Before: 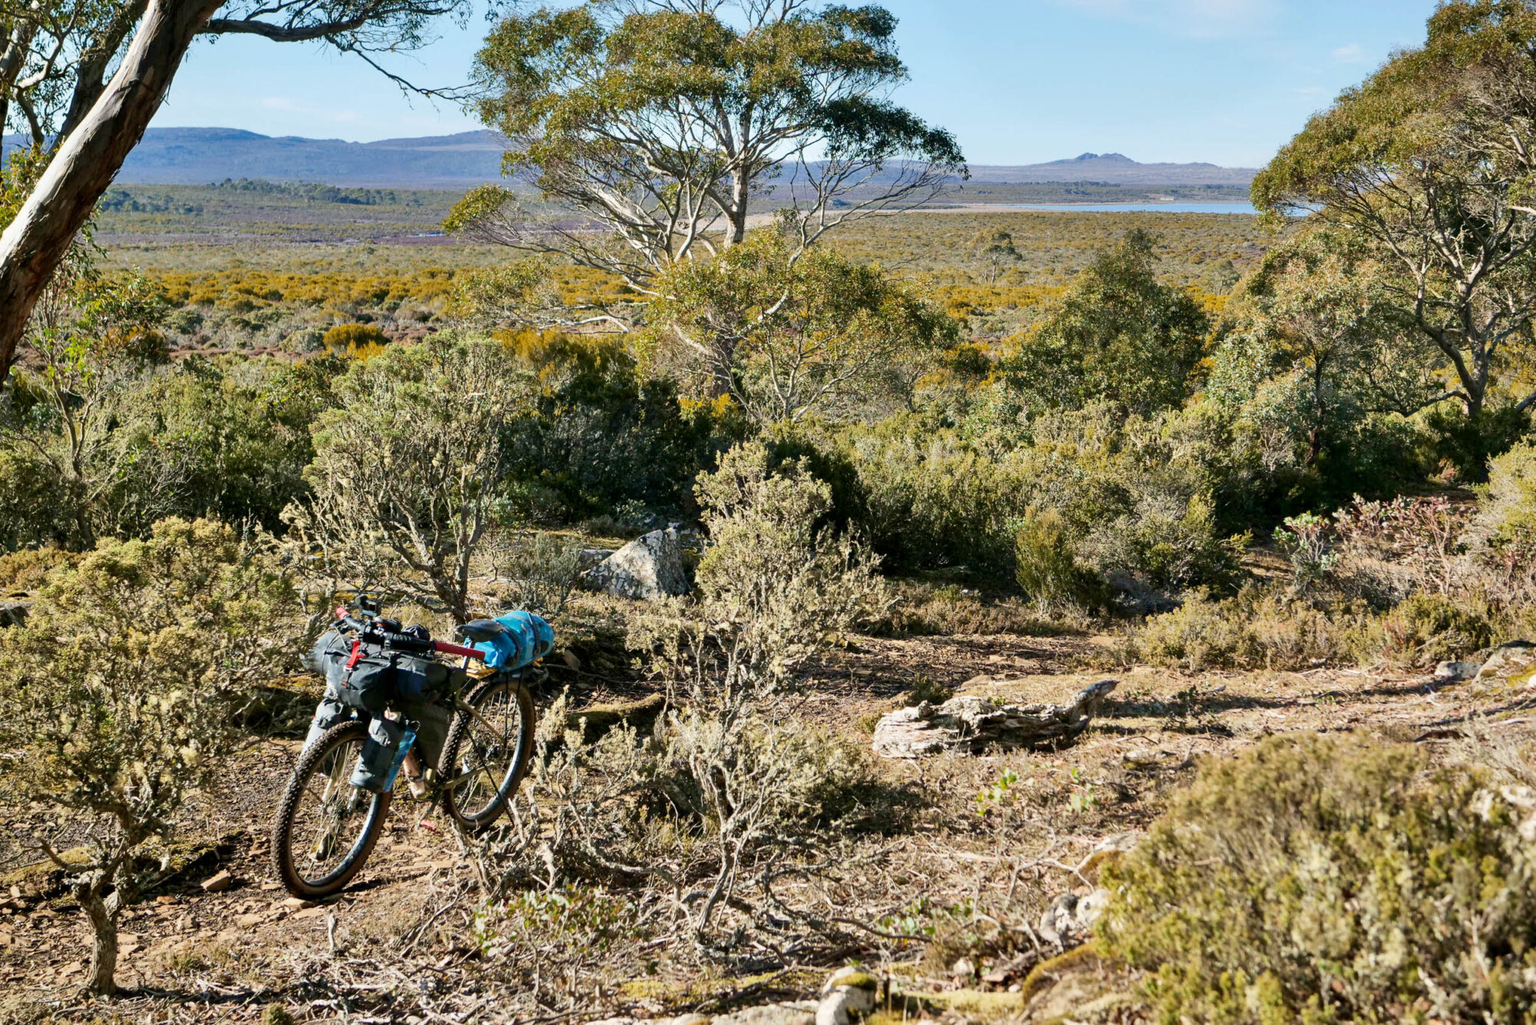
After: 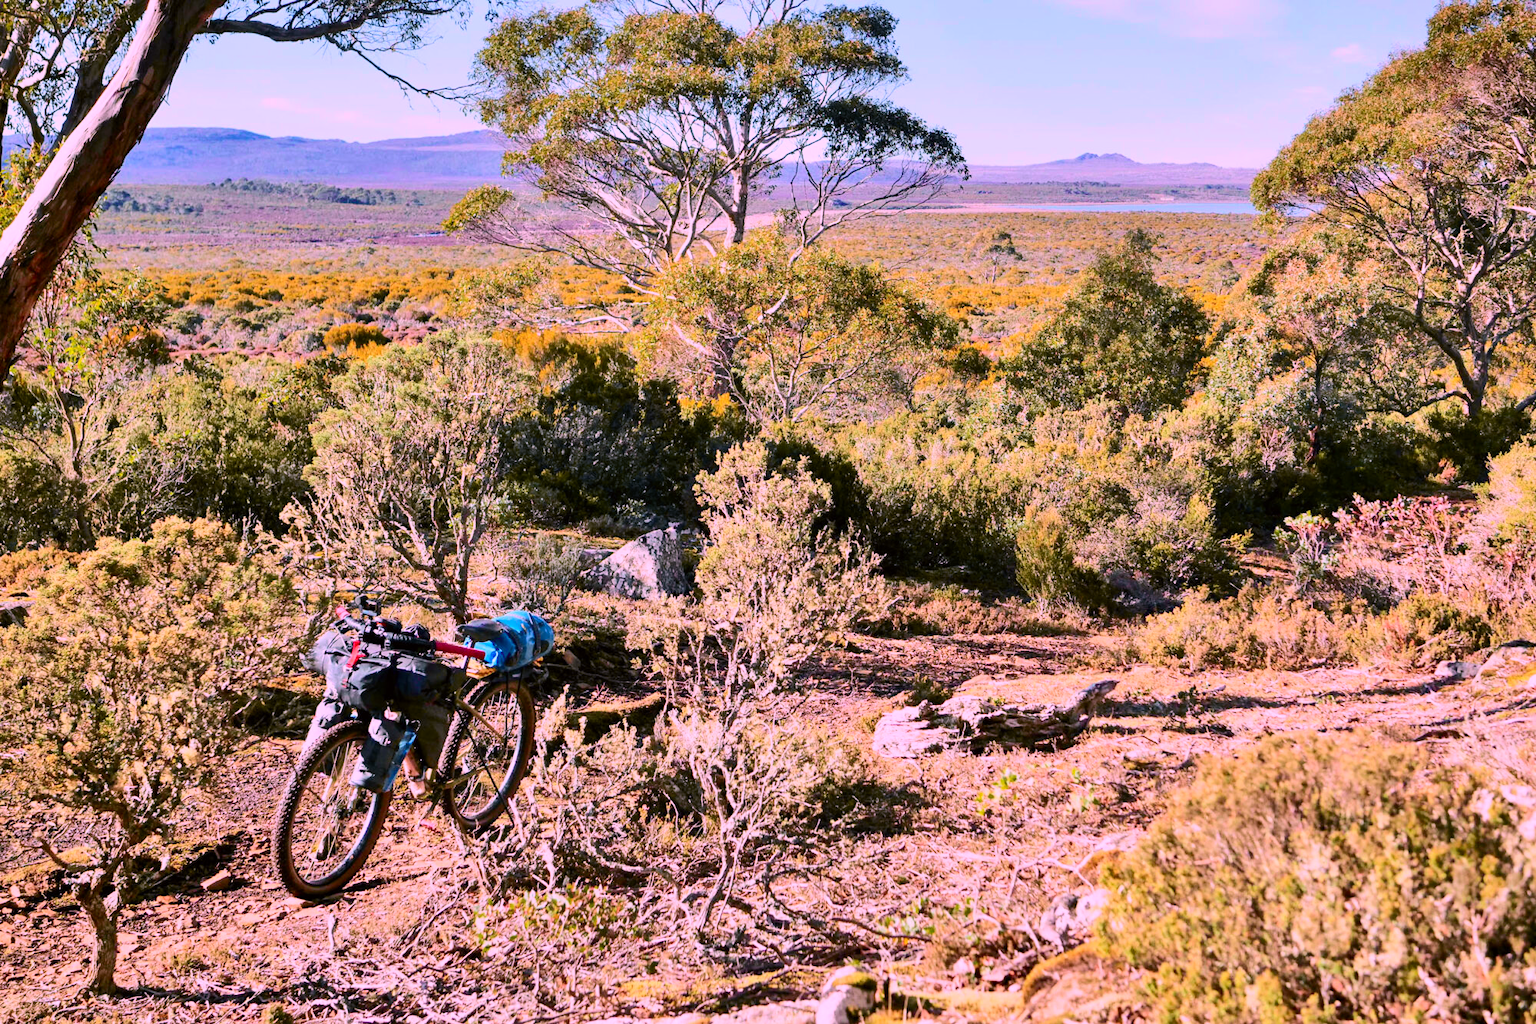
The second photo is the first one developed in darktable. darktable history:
color calibration: output R [0.994, 0.059, -0.119, 0], output G [-0.036, 1.09, -0.119, 0], output B [0.078, -0.108, 0.961, 0], illuminant custom, x 0.371, y 0.382, temperature 4281.14 K
white balance: red 1.188, blue 1.11
tone curve: curves: ch0 [(0, 0) (0.239, 0.248) (0.508, 0.606) (0.826, 0.855) (1, 0.945)]; ch1 [(0, 0) (0.401, 0.42) (0.442, 0.47) (0.492, 0.498) (0.511, 0.516) (0.555, 0.586) (0.681, 0.739) (1, 1)]; ch2 [(0, 0) (0.411, 0.433) (0.5, 0.504) (0.545, 0.574) (1, 1)], color space Lab, independent channels, preserve colors none
